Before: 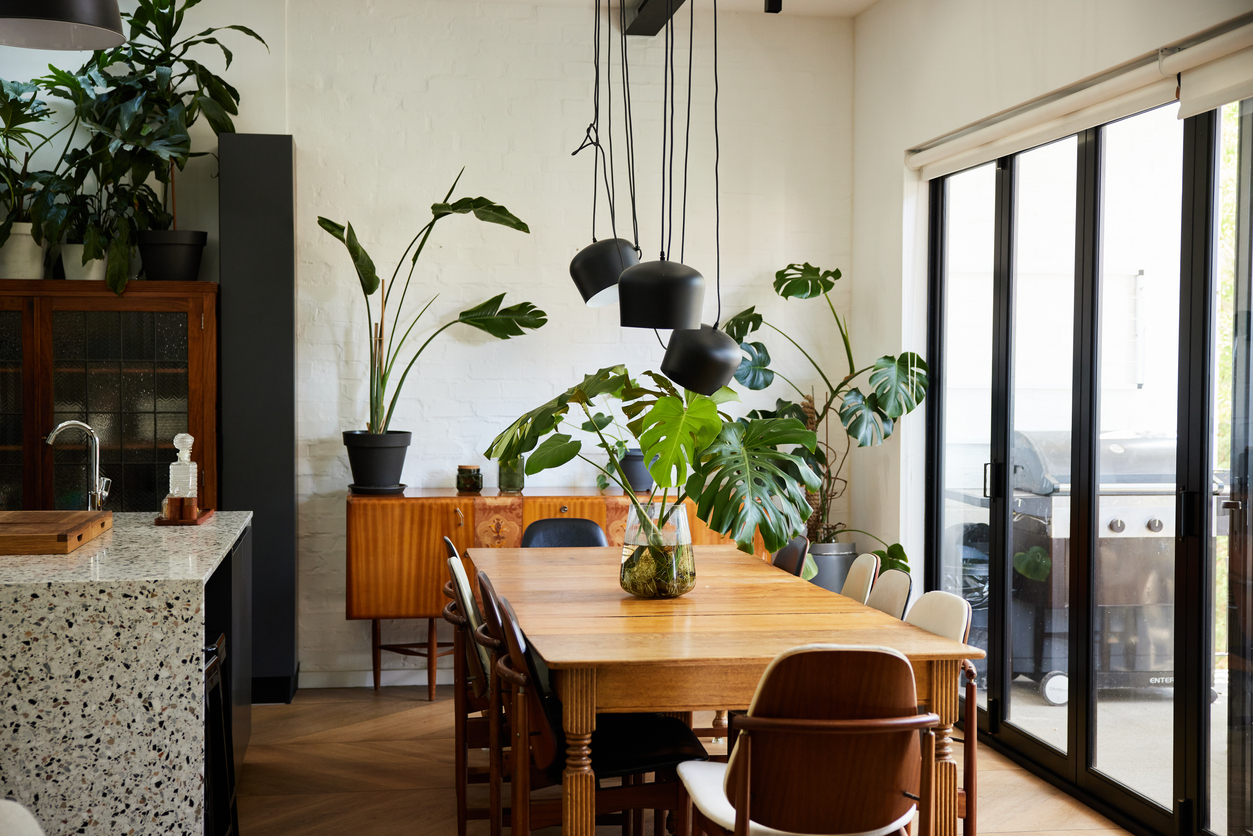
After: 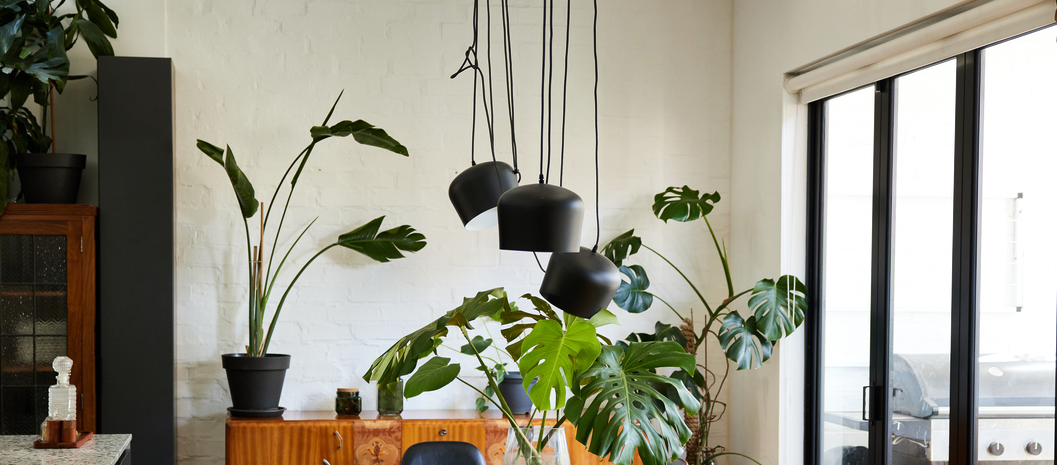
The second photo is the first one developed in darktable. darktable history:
crop and rotate: left 9.669%, top 9.401%, right 5.969%, bottom 34.92%
shadows and highlights: shadows 11.53, white point adjustment 1.12, highlights color adjustment 0.897%, soften with gaussian
